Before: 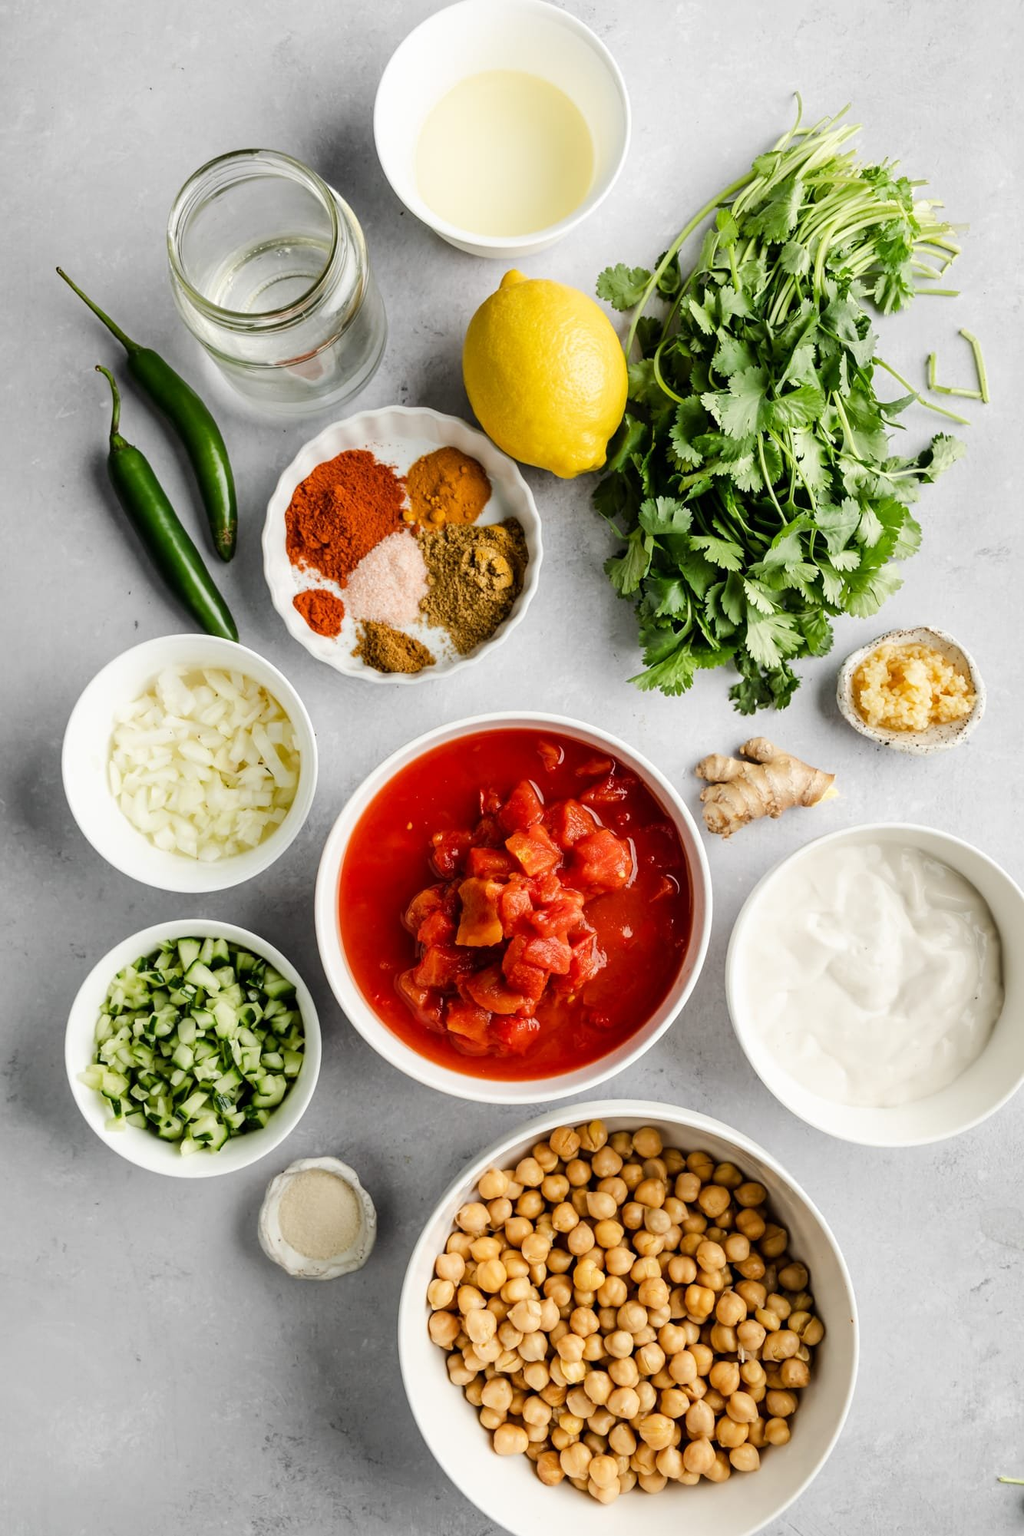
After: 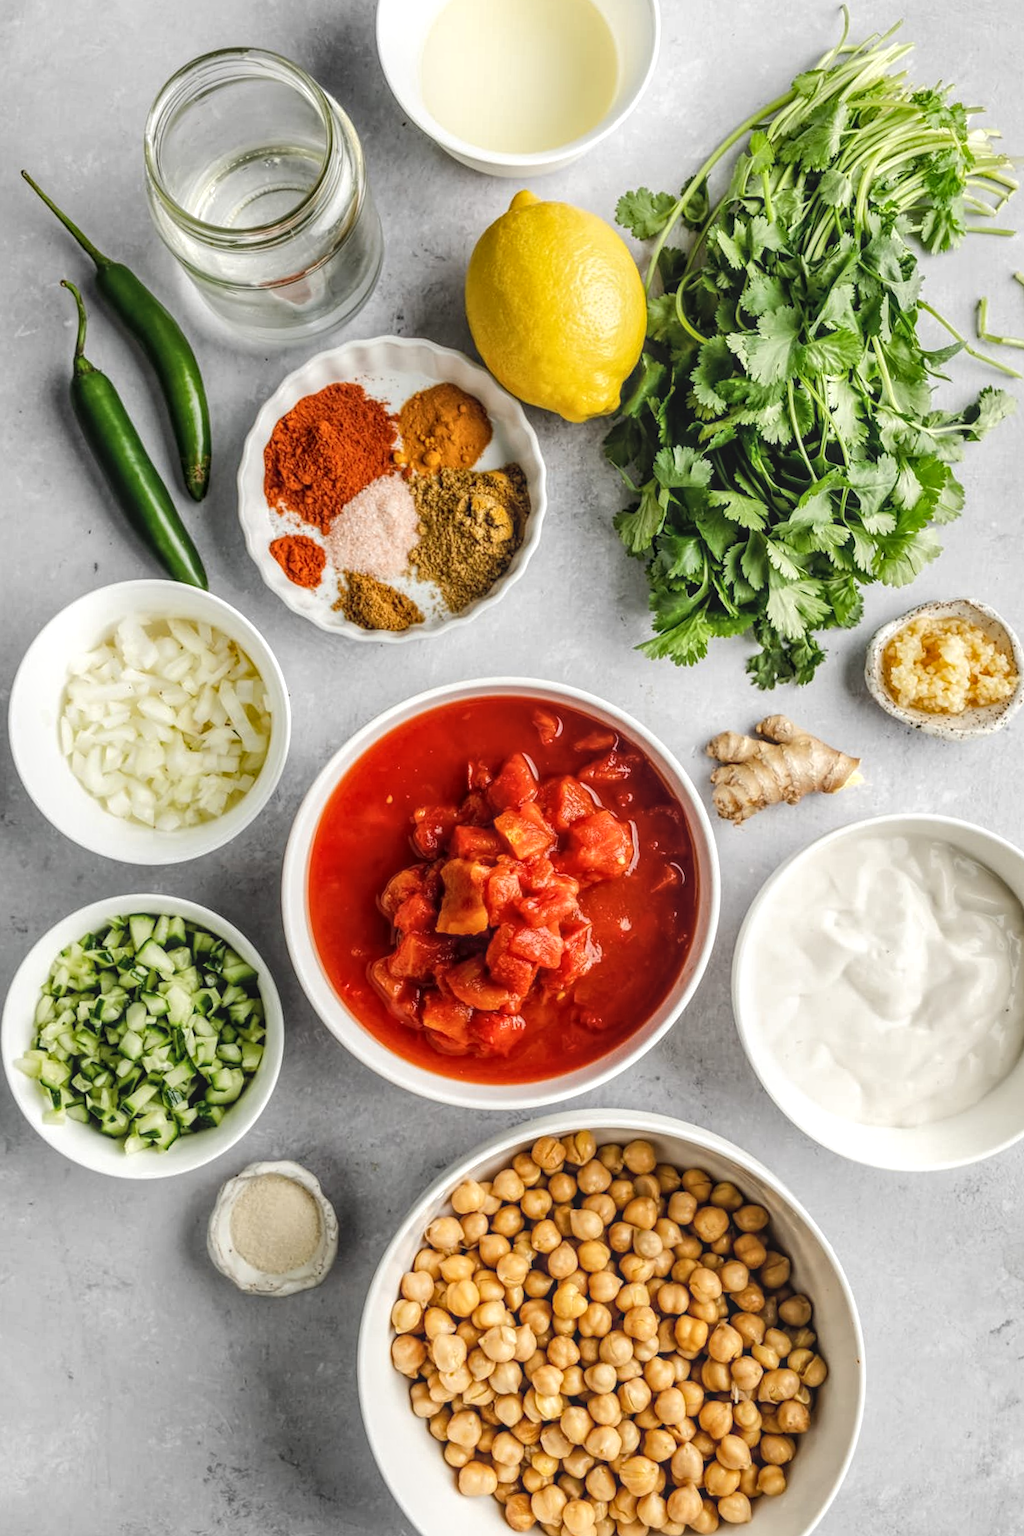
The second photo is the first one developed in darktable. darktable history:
crop and rotate: angle -1.96°, left 3.097%, top 4.154%, right 1.586%, bottom 0.529%
local contrast: highlights 74%, shadows 55%, detail 176%, midtone range 0.207
tone equalizer: on, module defaults
